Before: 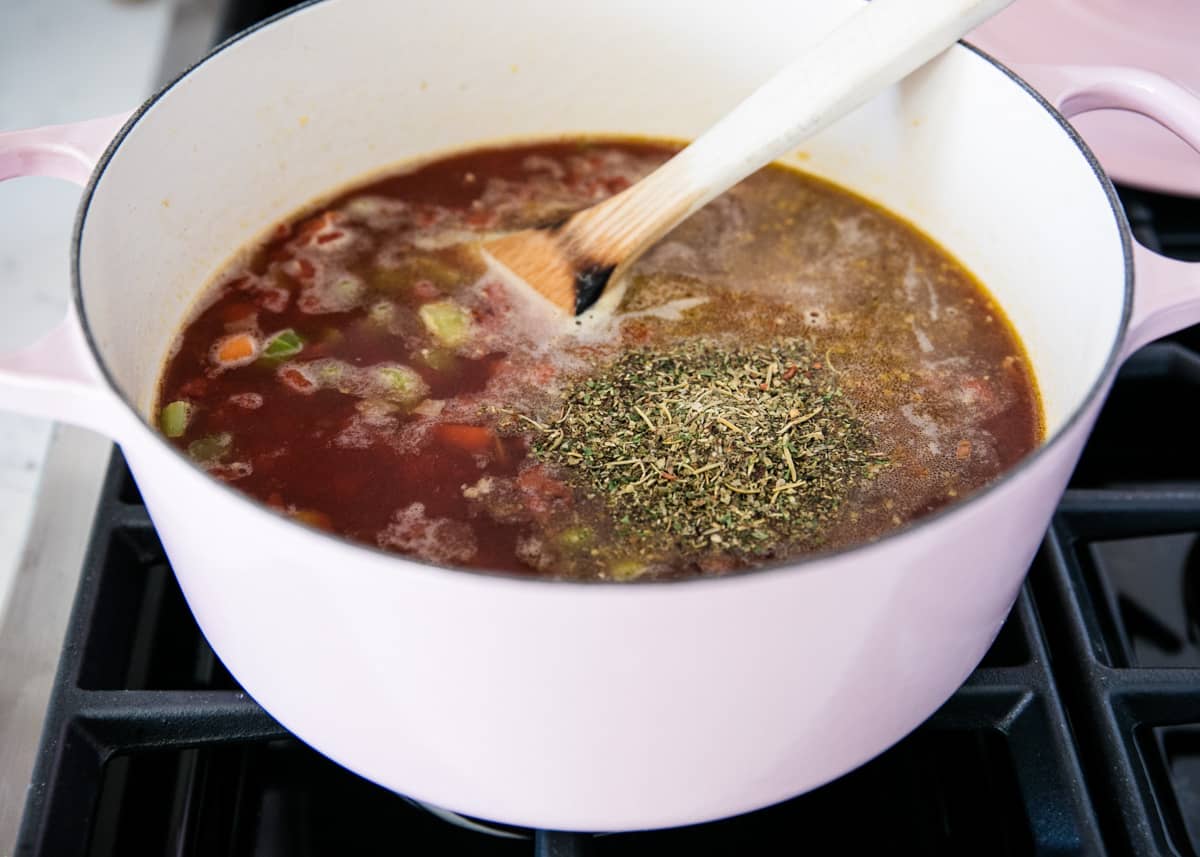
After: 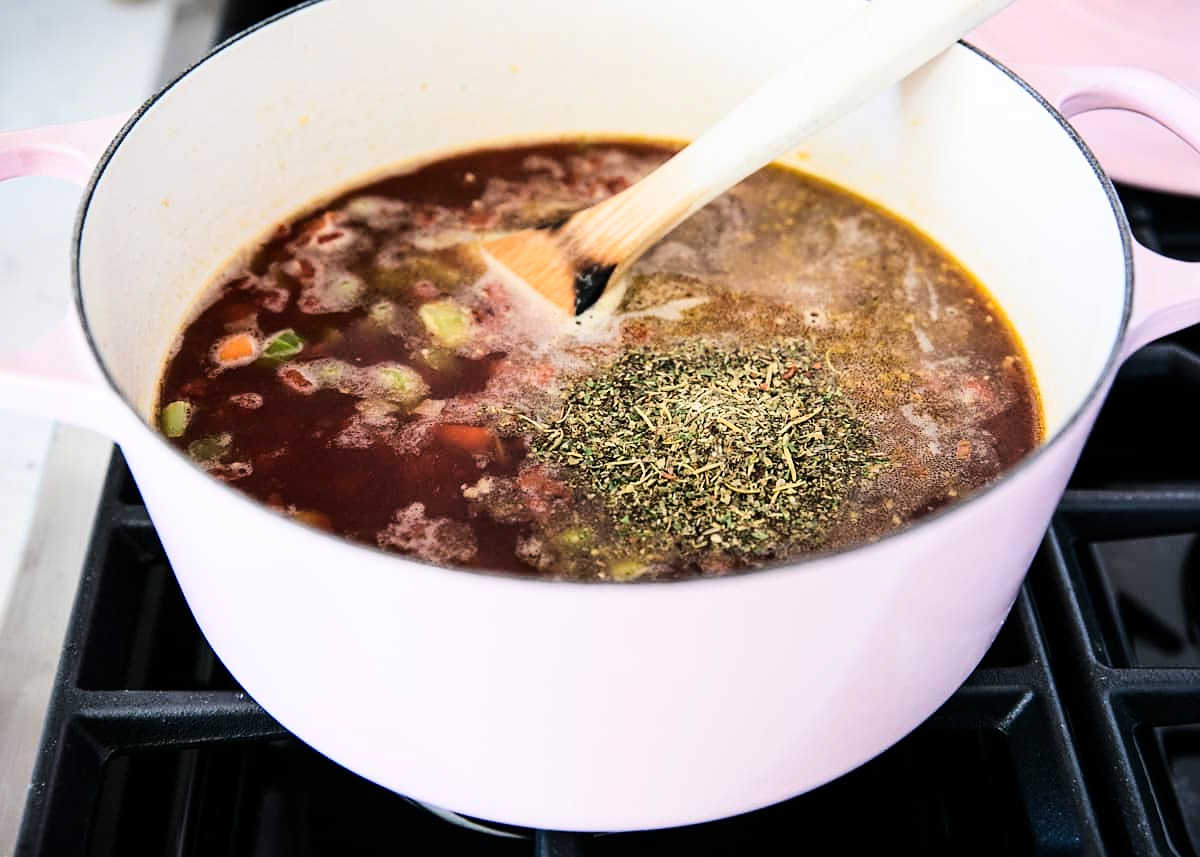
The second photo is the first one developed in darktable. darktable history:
base curve: curves: ch0 [(0, 0) (0.036, 0.025) (0.121, 0.166) (0.206, 0.329) (0.605, 0.79) (1, 1)]
sharpen: radius 0.981, amount 0.611
